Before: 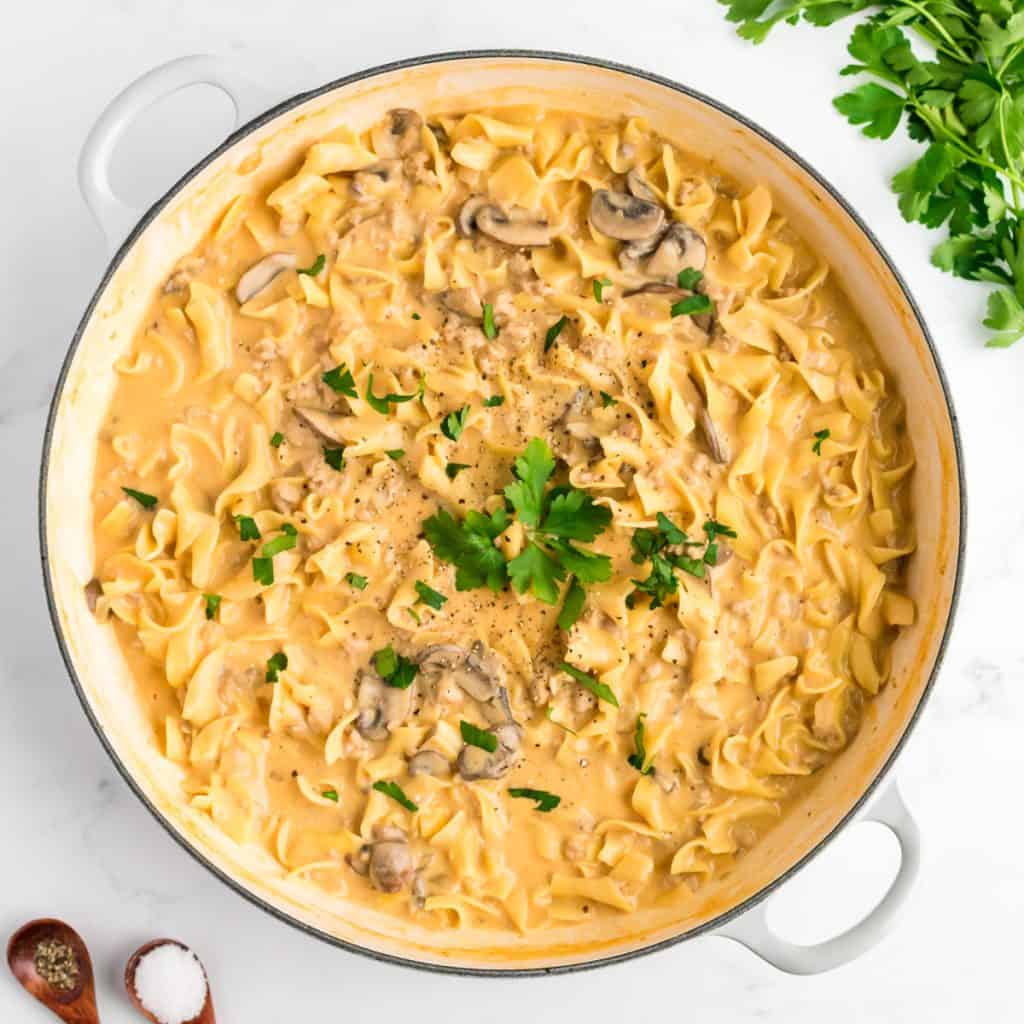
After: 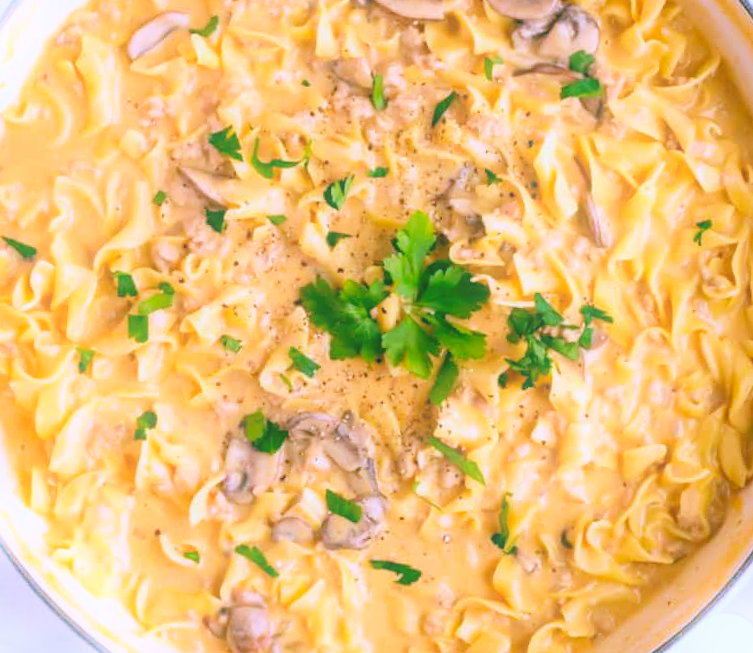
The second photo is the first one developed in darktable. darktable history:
crop and rotate: angle -3.37°, left 9.79%, top 20.73%, right 12.42%, bottom 11.82%
contrast brightness saturation: contrast -0.28
exposure: exposure 0.6 EV, compensate highlight preservation false
white balance: red 0.98, blue 1.61
rotate and perspective: automatic cropping off
color balance: mode lift, gamma, gain (sRGB), lift [1, 0.69, 1, 1], gamma [1, 1.482, 1, 1], gain [1, 1, 1, 0.802]
bloom: size 5%, threshold 95%, strength 15%
